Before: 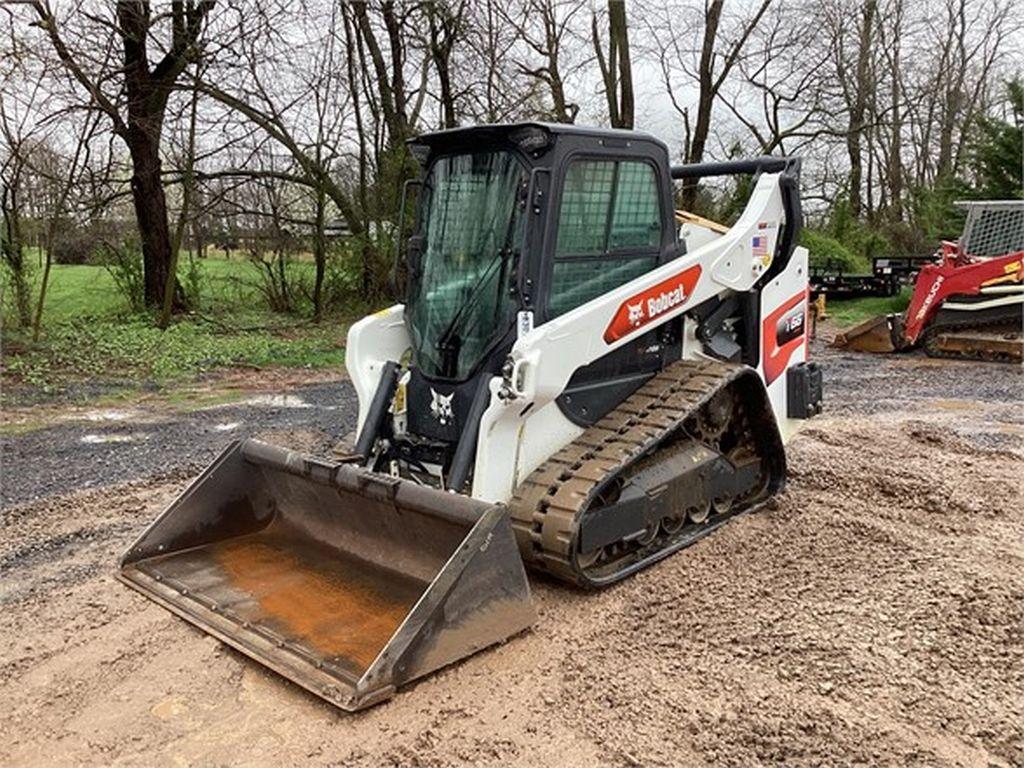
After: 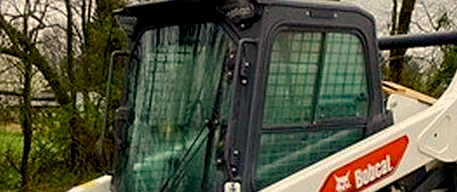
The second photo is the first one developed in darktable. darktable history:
shadows and highlights: shadows -20, white point adjustment -2, highlights -35
white balance: red 1.045, blue 0.932
crop: left 28.64%, top 16.832%, right 26.637%, bottom 58.055%
color balance rgb: shadows lift › chroma 1%, shadows lift › hue 240.84°, highlights gain › chroma 2%, highlights gain › hue 73.2°, global offset › luminance -0.5%, perceptual saturation grading › global saturation 20%, perceptual saturation grading › highlights -25%, perceptual saturation grading › shadows 50%, global vibrance 15%
sharpen: amount 0.2
